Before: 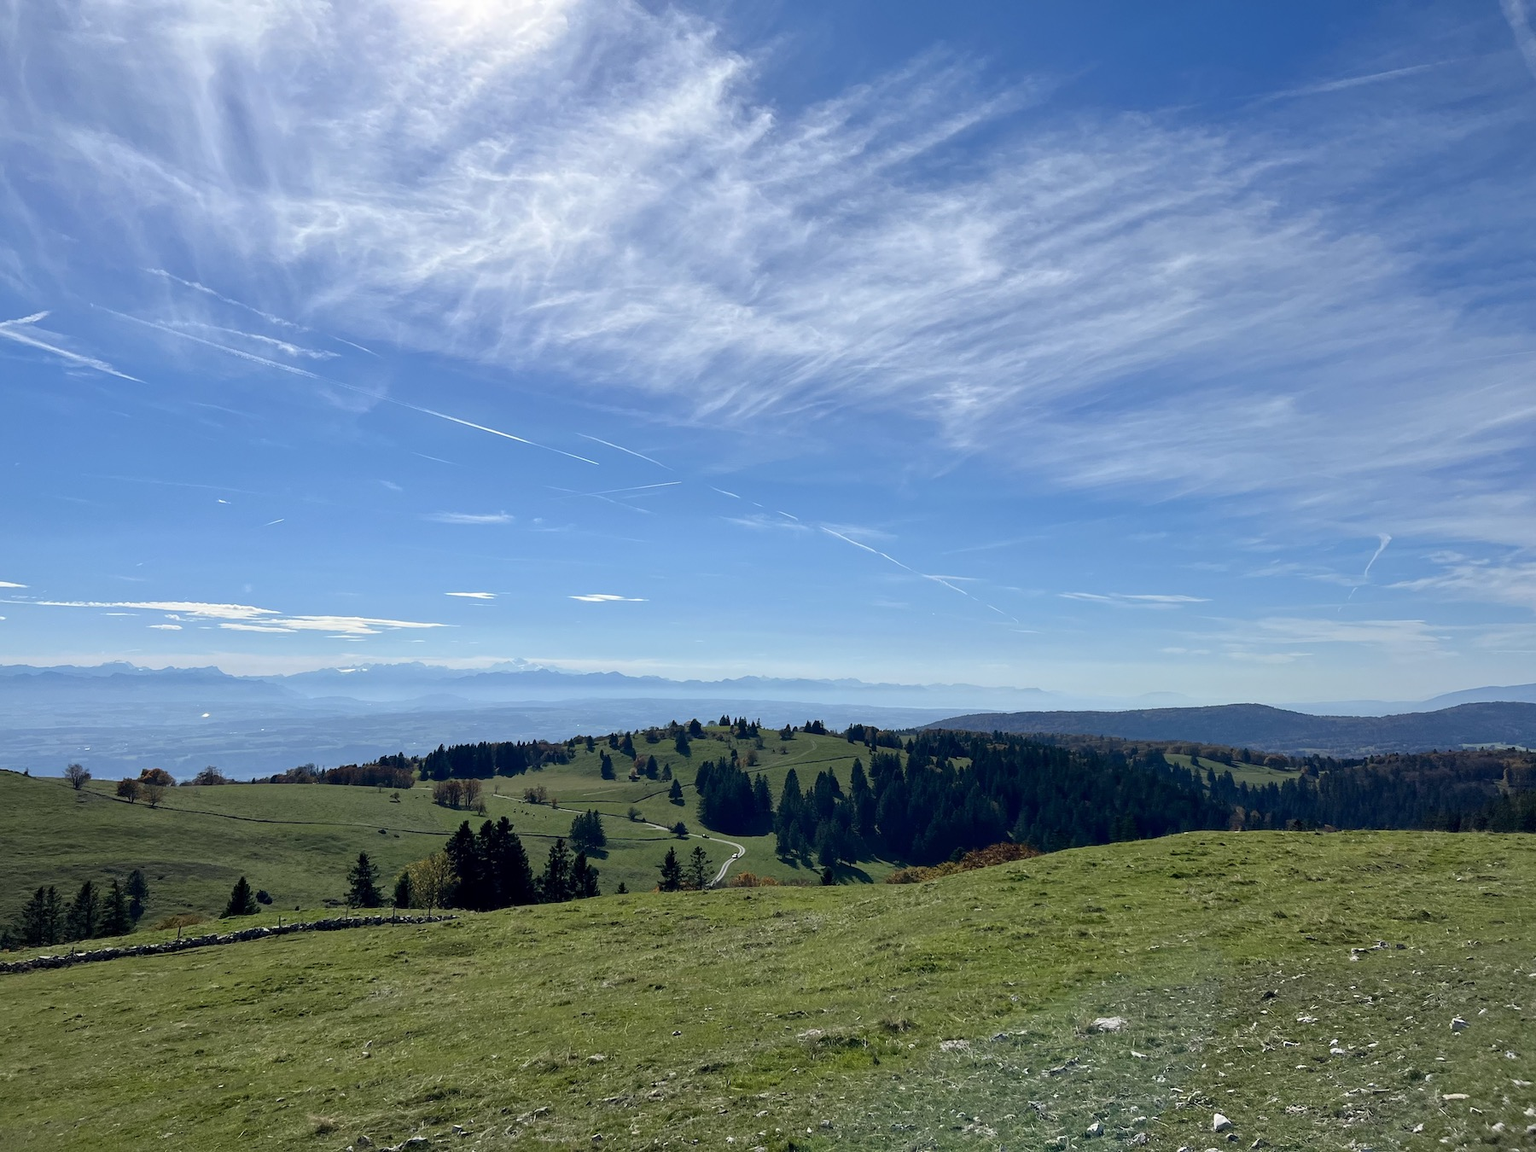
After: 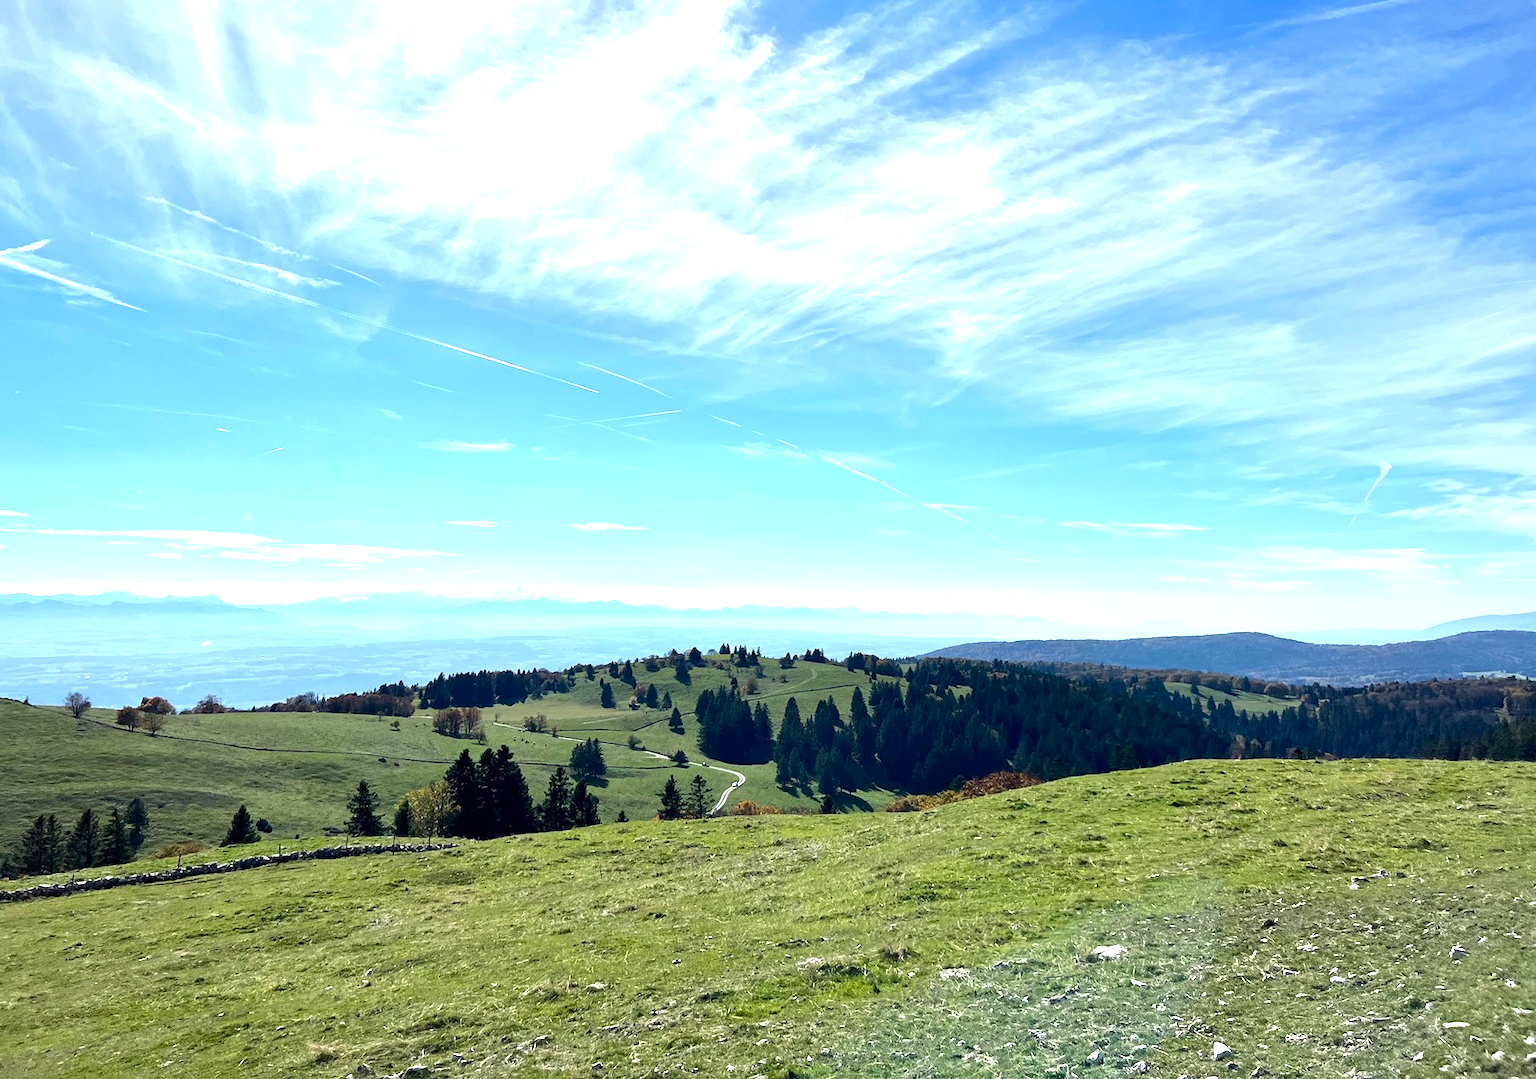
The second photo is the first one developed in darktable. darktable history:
crop and rotate: top 6.25%
tone equalizer: -8 EV -0.417 EV, -7 EV -0.389 EV, -6 EV -0.333 EV, -5 EV -0.222 EV, -3 EV 0.222 EV, -2 EV 0.333 EV, -1 EV 0.389 EV, +0 EV 0.417 EV, edges refinement/feathering 500, mask exposure compensation -1.57 EV, preserve details no
exposure: black level correction 0, exposure 0.95 EV, compensate exposure bias true, compensate highlight preservation false
